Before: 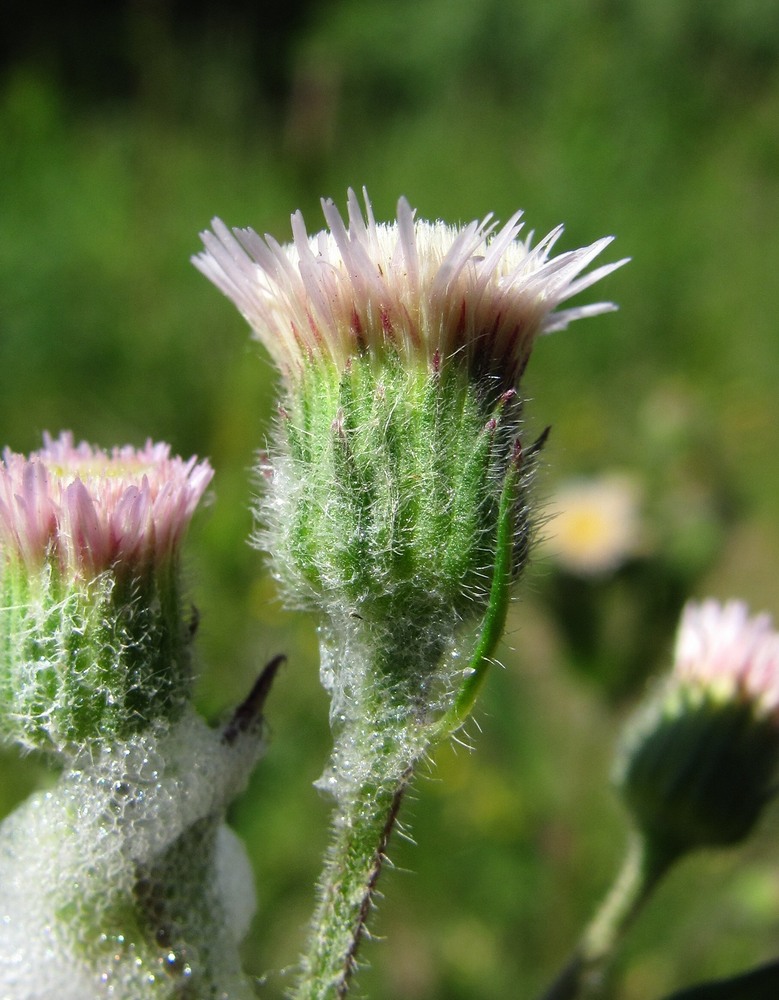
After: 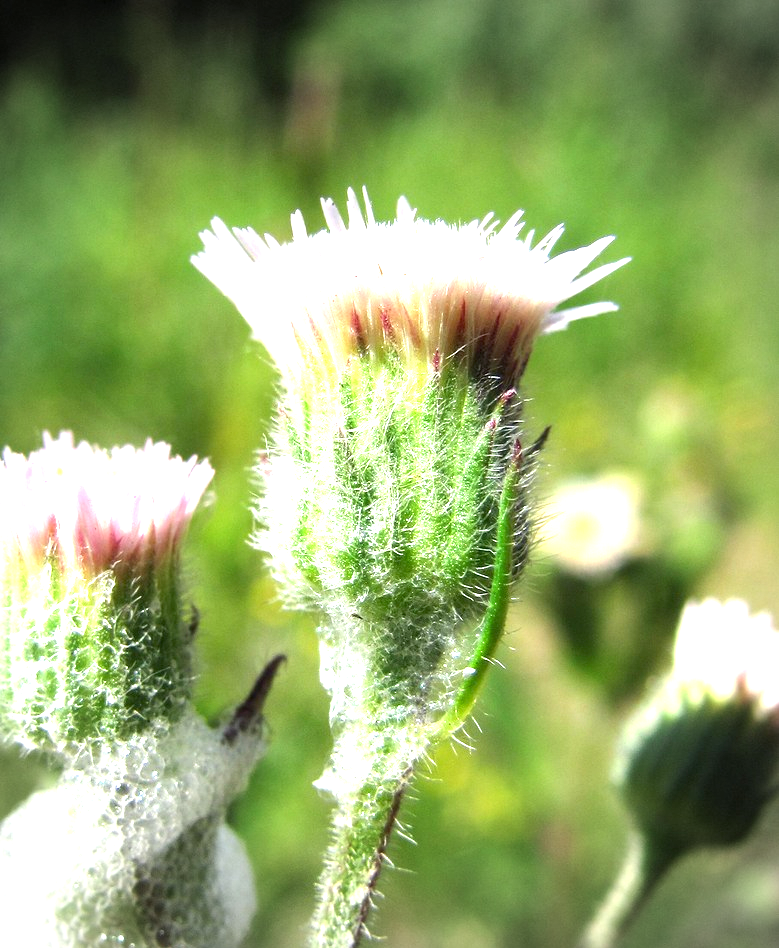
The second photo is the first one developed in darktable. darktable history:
vignetting: fall-off start 71.4%
exposure: black level correction 0.001, exposure 1.737 EV, compensate highlight preservation false
crop and rotate: top 0.012%, bottom 5.138%
